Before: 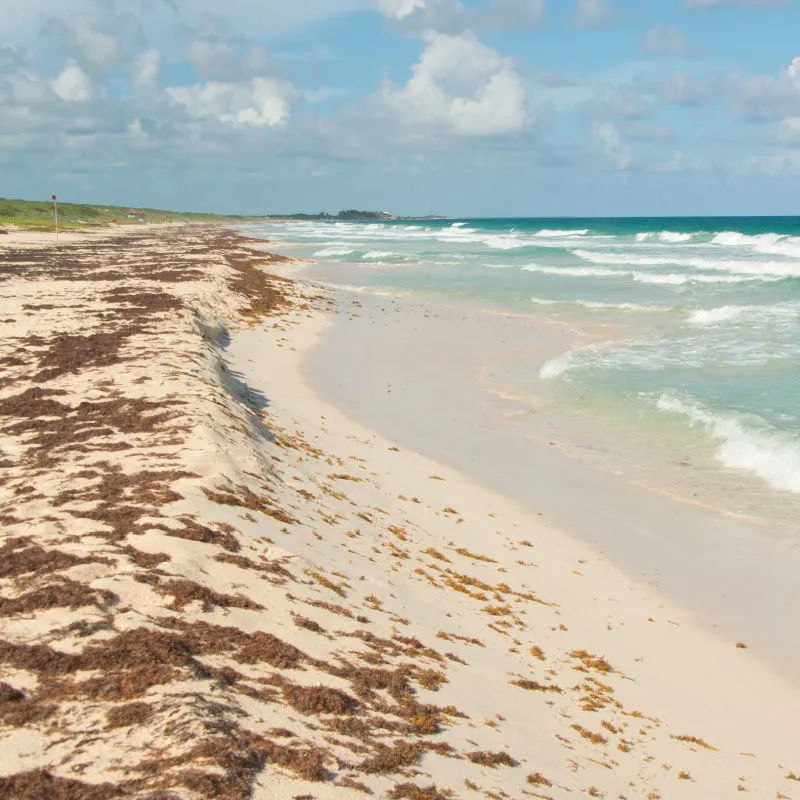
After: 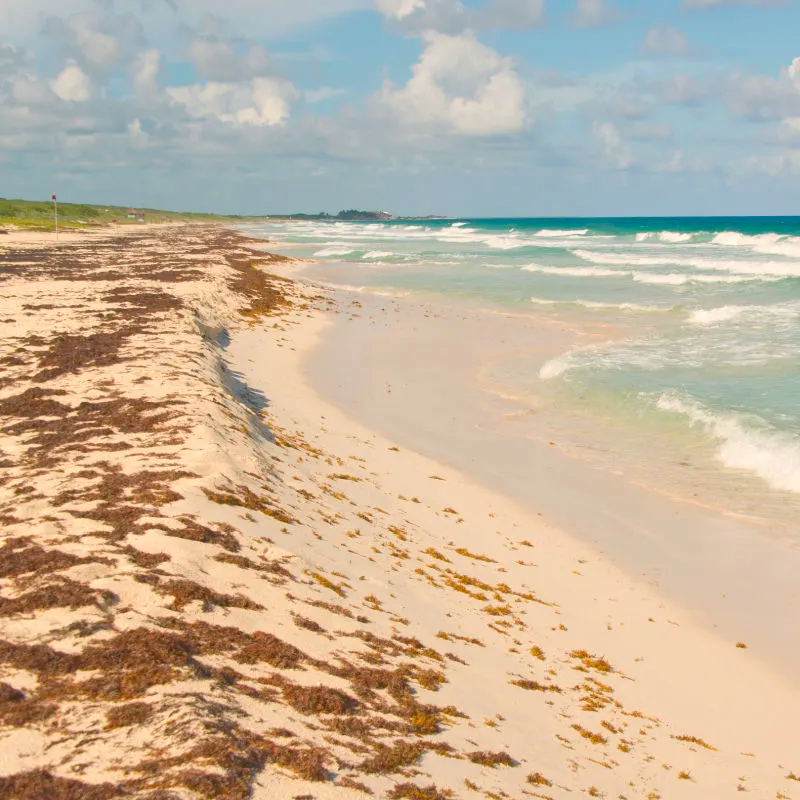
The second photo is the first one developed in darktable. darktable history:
shadows and highlights: shadows 43.06, highlights 6.94
color balance rgb: shadows lift › chroma 2%, shadows lift › hue 247.2°, power › chroma 0.3%, power › hue 25.2°, highlights gain › chroma 3%, highlights gain › hue 60°, global offset › luminance 0.75%, perceptual saturation grading › global saturation 20%, perceptual saturation grading › highlights -20%, perceptual saturation grading › shadows 30%, global vibrance 20%
